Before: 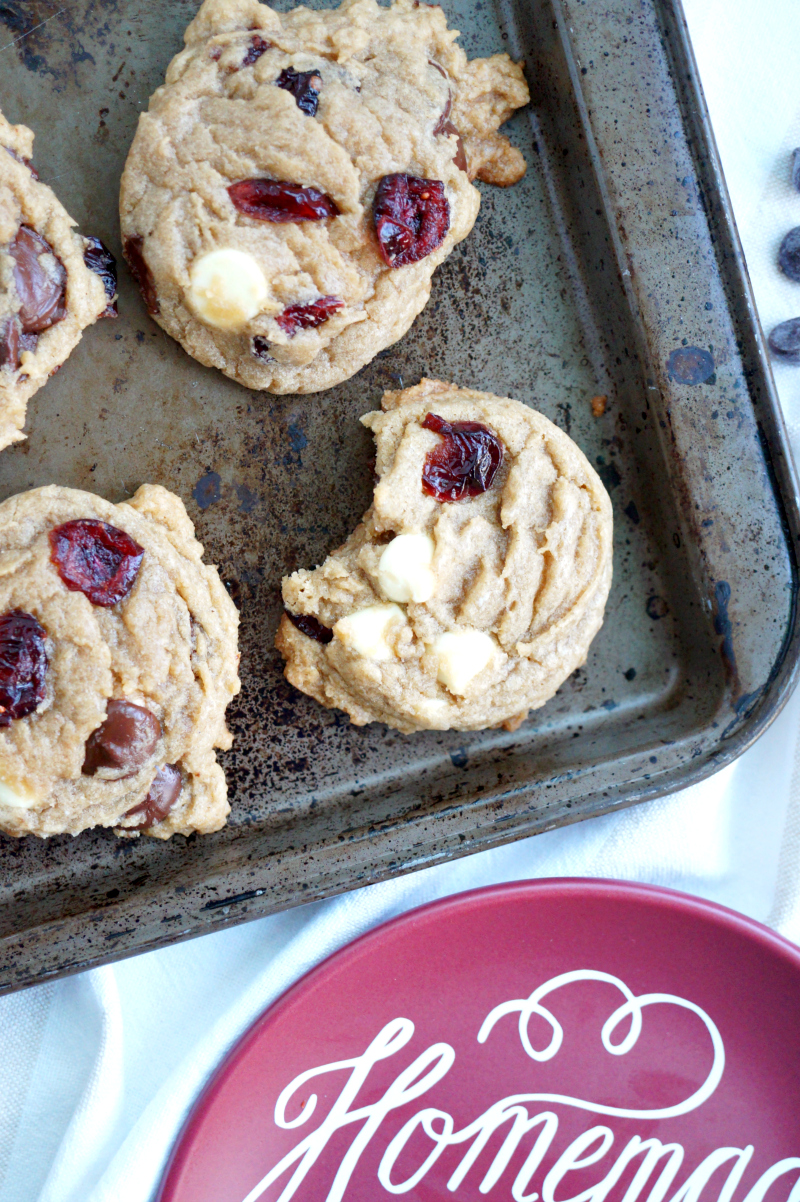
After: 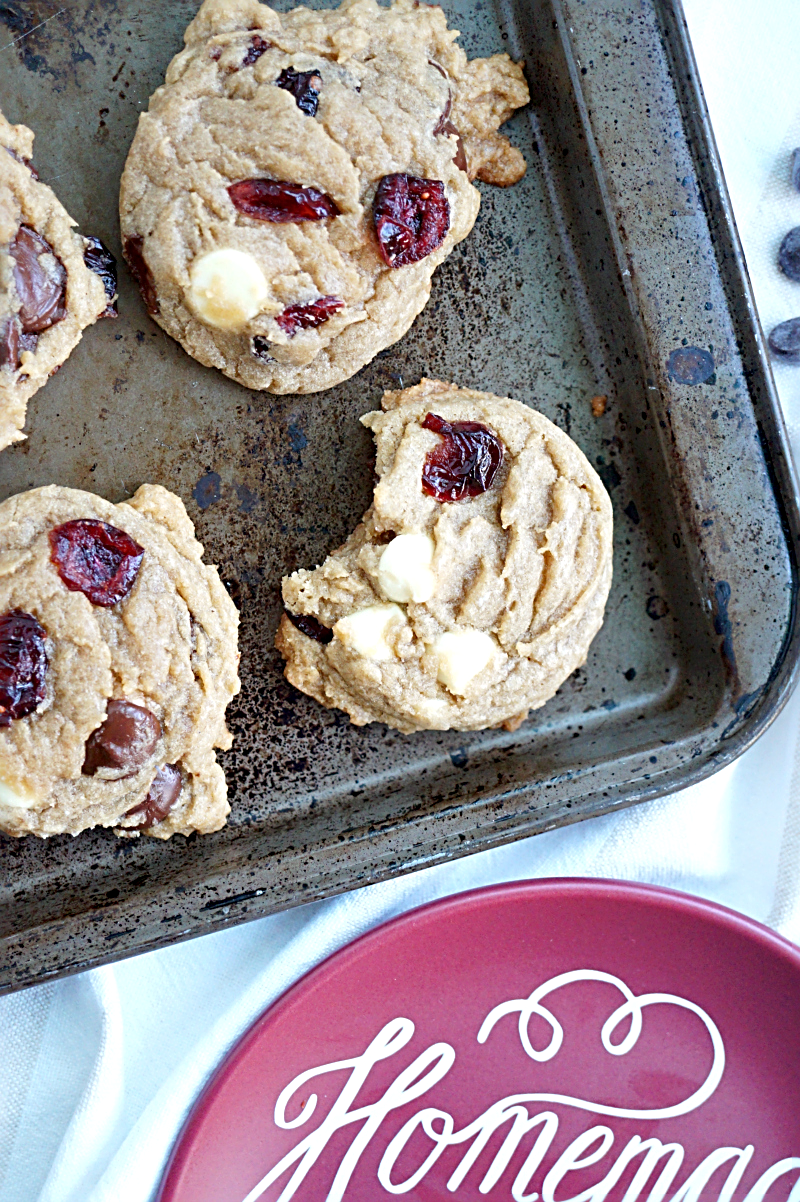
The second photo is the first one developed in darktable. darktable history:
sharpen: radius 2.84, amount 0.71
tone equalizer: edges refinement/feathering 500, mask exposure compensation -1.57 EV, preserve details no
